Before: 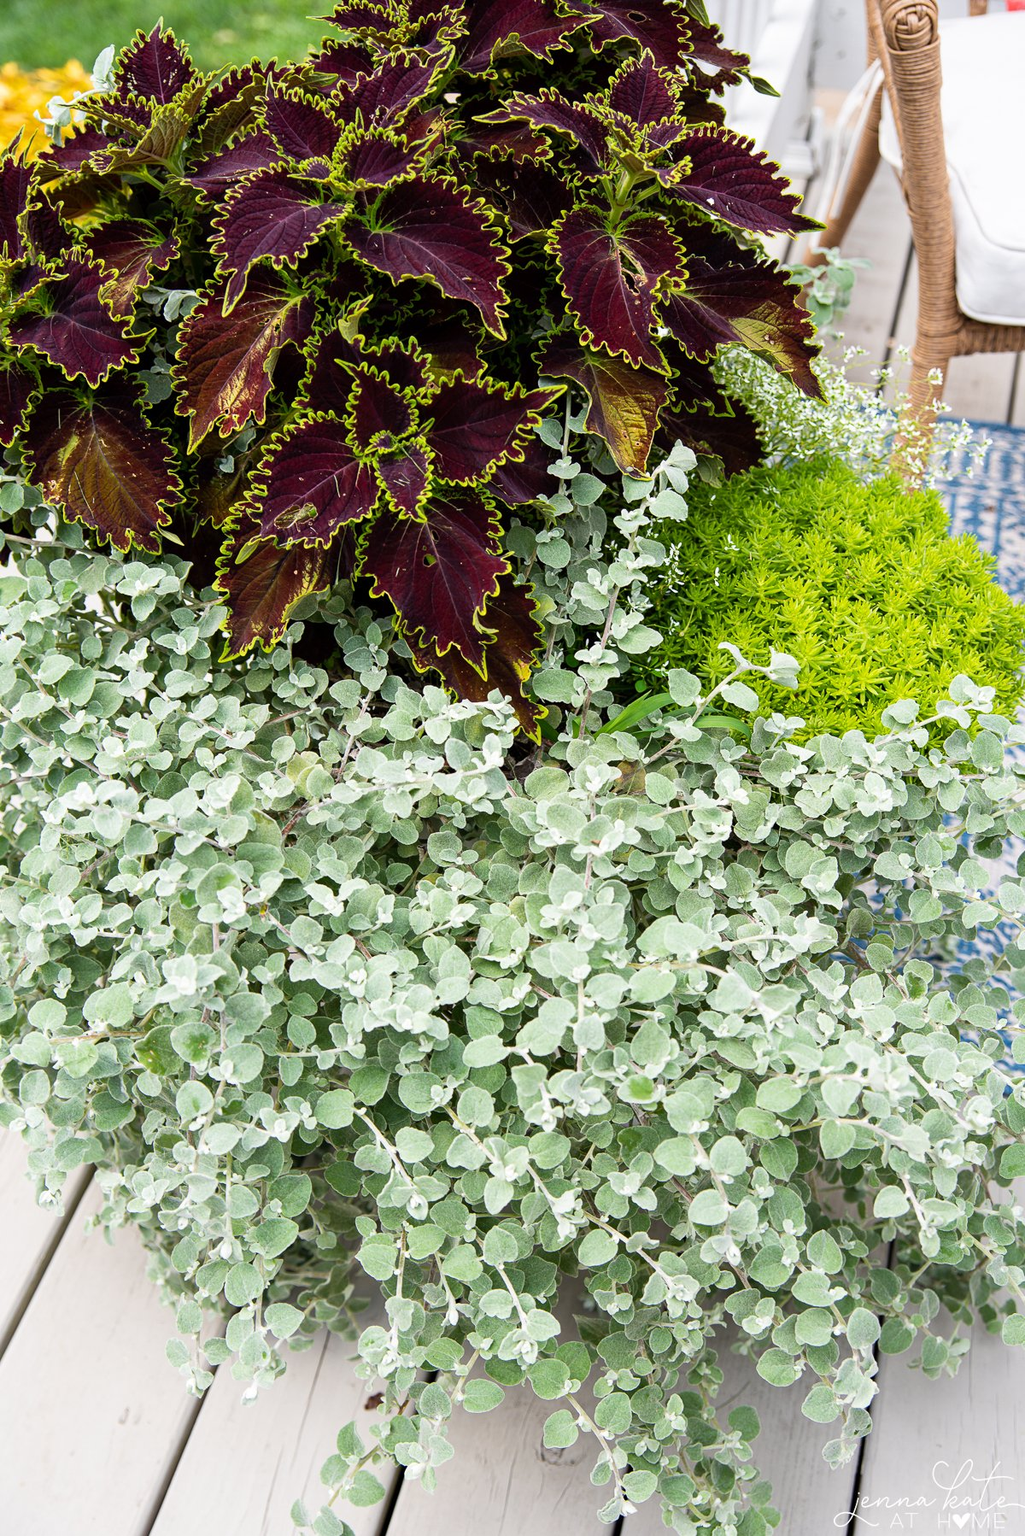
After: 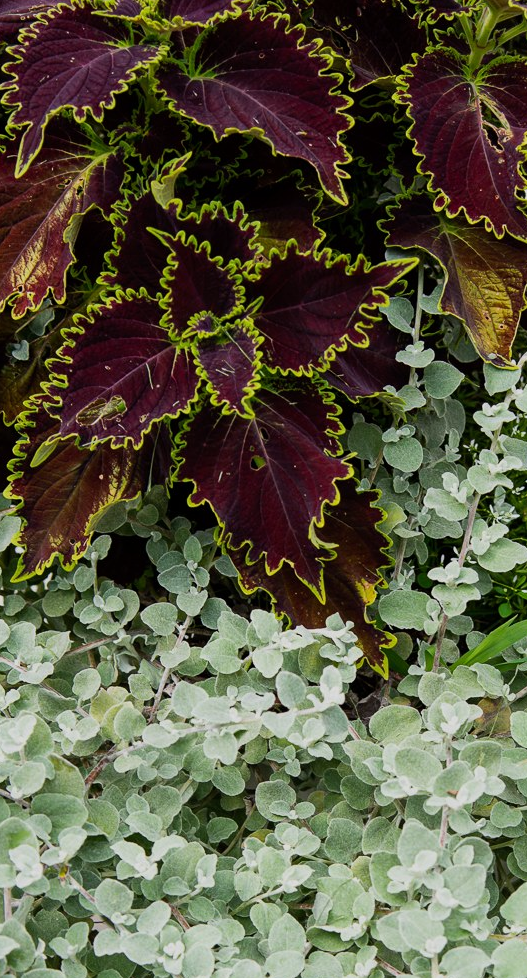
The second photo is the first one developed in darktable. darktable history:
crop: left 20.453%, top 10.76%, right 35.569%, bottom 34.801%
exposure: exposure -0.489 EV, compensate highlight preservation false
